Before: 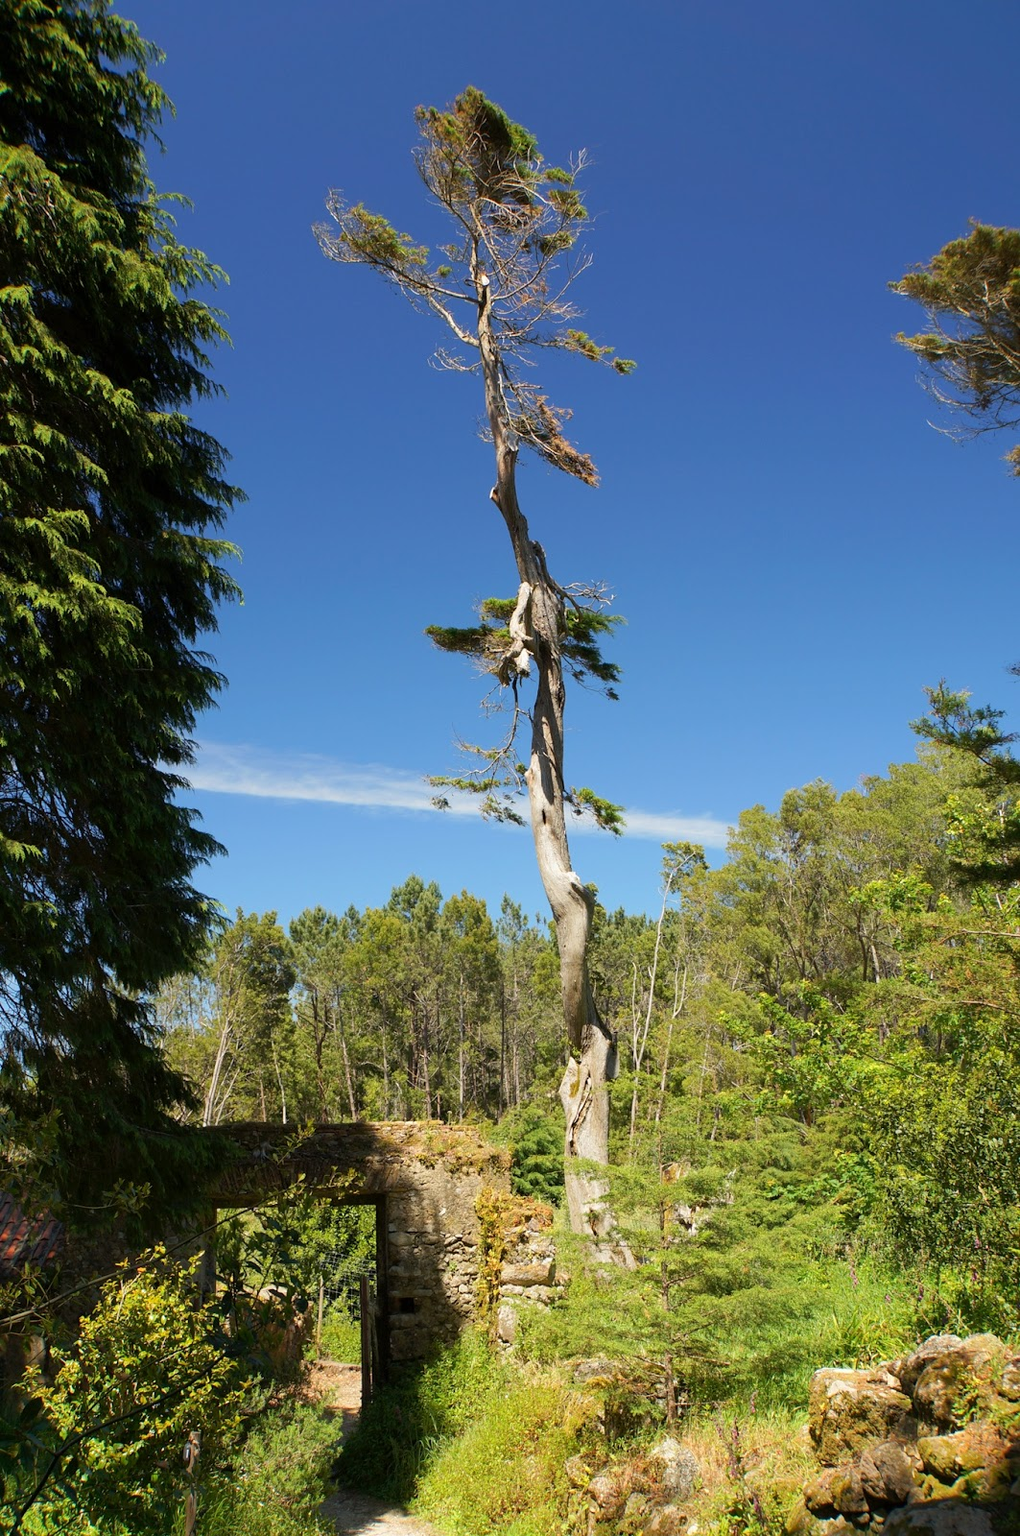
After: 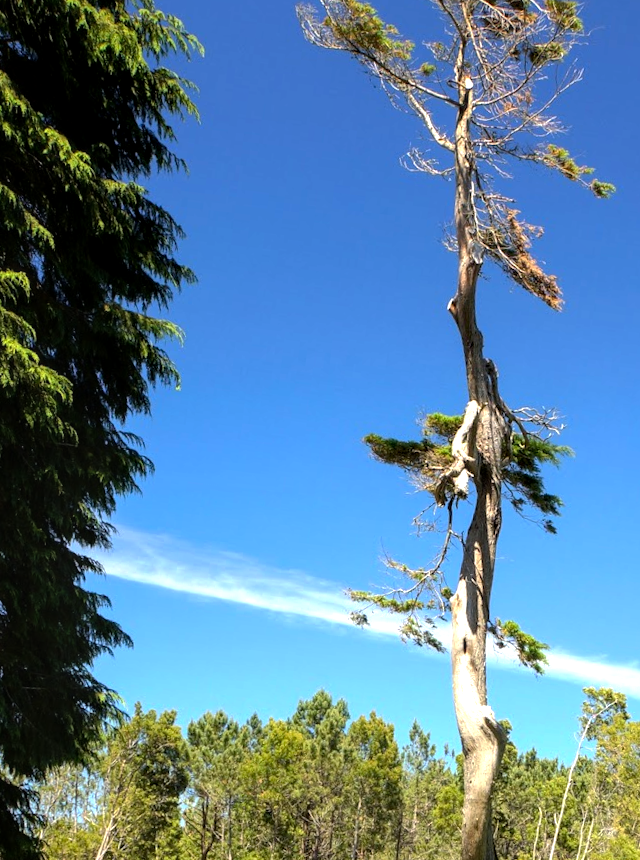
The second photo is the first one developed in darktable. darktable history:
crop and rotate: angle -6.68°, left 2.228%, top 6.912%, right 27.362%, bottom 30.239%
tone equalizer: -8 EV -0.723 EV, -7 EV -0.692 EV, -6 EV -0.565 EV, -5 EV -0.394 EV, -3 EV 0.399 EV, -2 EV 0.6 EV, -1 EV 0.693 EV, +0 EV 0.737 EV
local contrast: on, module defaults
contrast brightness saturation: saturation 0.1
base curve: curves: ch0 [(0, 0) (0.74, 0.67) (1, 1)], preserve colors none
